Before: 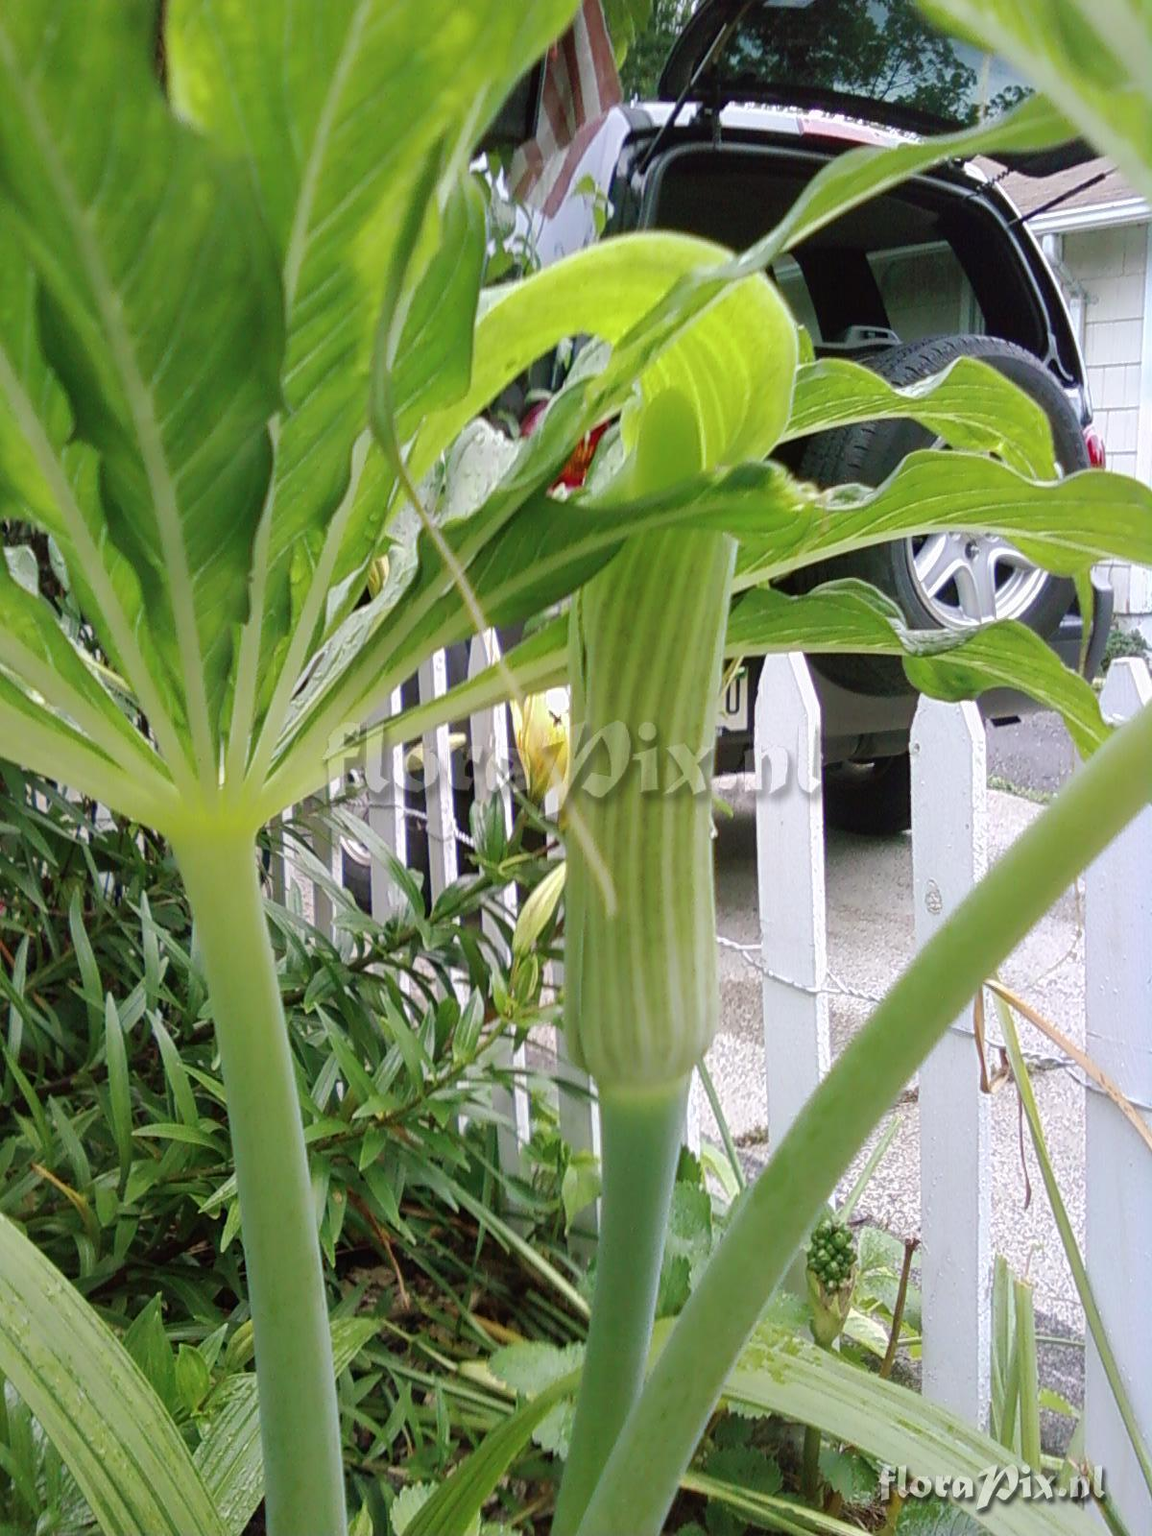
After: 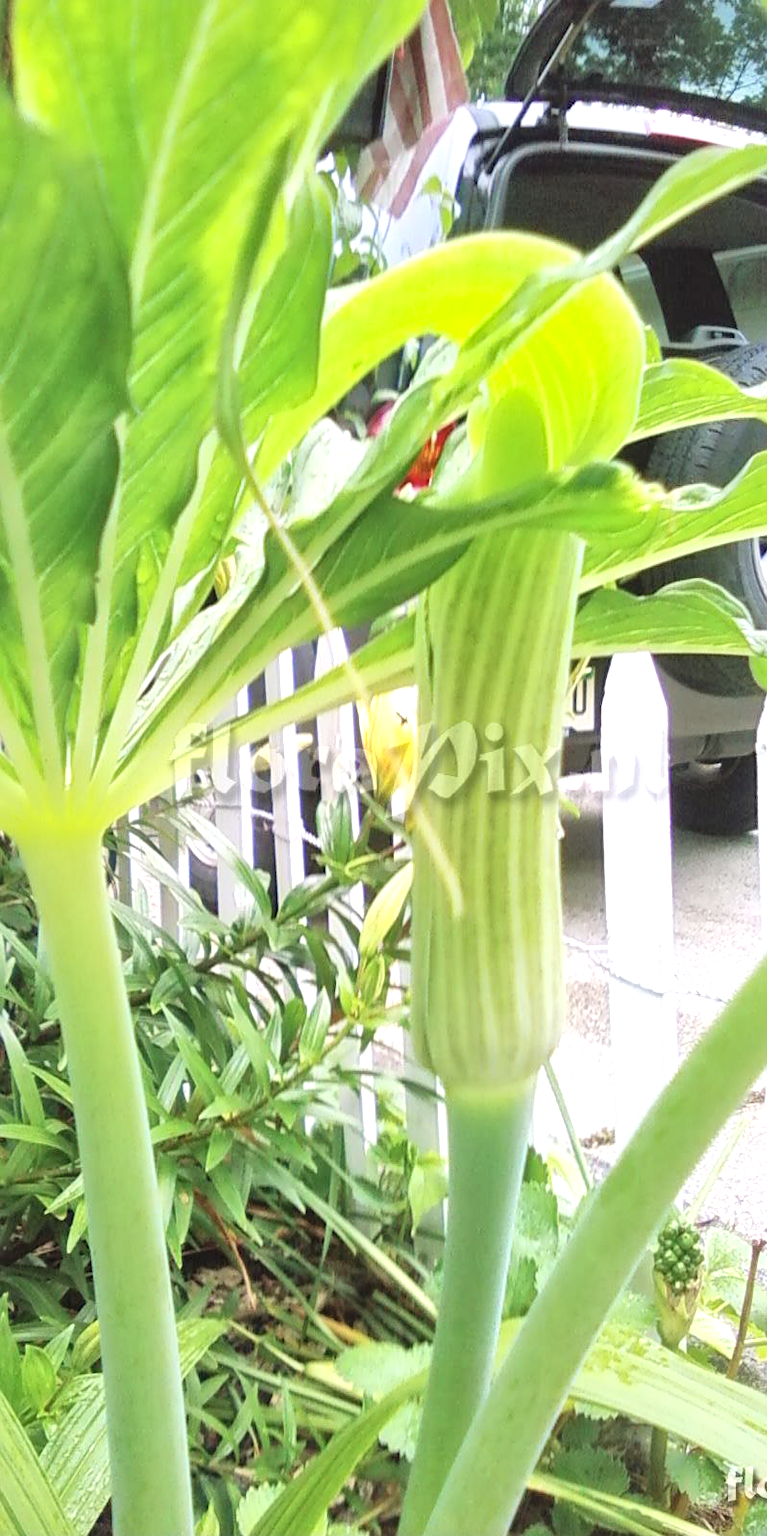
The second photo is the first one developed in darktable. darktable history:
local contrast: mode bilateral grid, contrast 20, coarseness 50, detail 144%, midtone range 0.2
contrast brightness saturation: contrast 0.1, brightness 0.3, saturation 0.14
crop and rotate: left 13.409%, right 19.924%
exposure: black level correction 0, exposure 0.7 EV, compensate exposure bias true, compensate highlight preservation false
contrast equalizer: y [[0.5 ×6], [0.5 ×6], [0.5 ×6], [0 ×6], [0, 0, 0, 0.581, 0.011, 0]]
